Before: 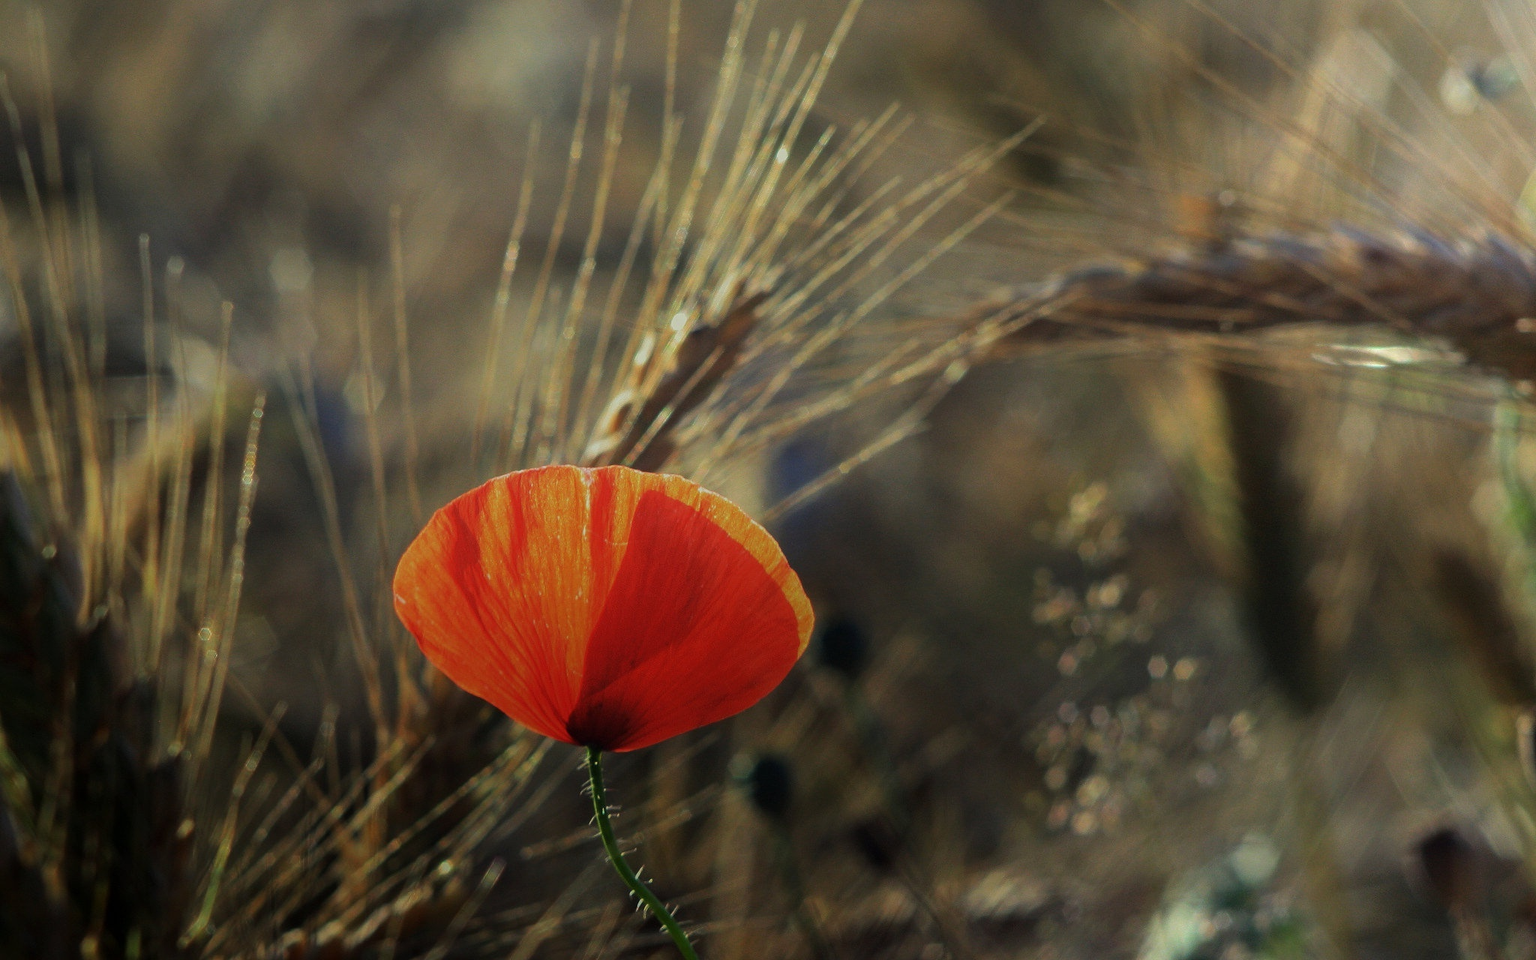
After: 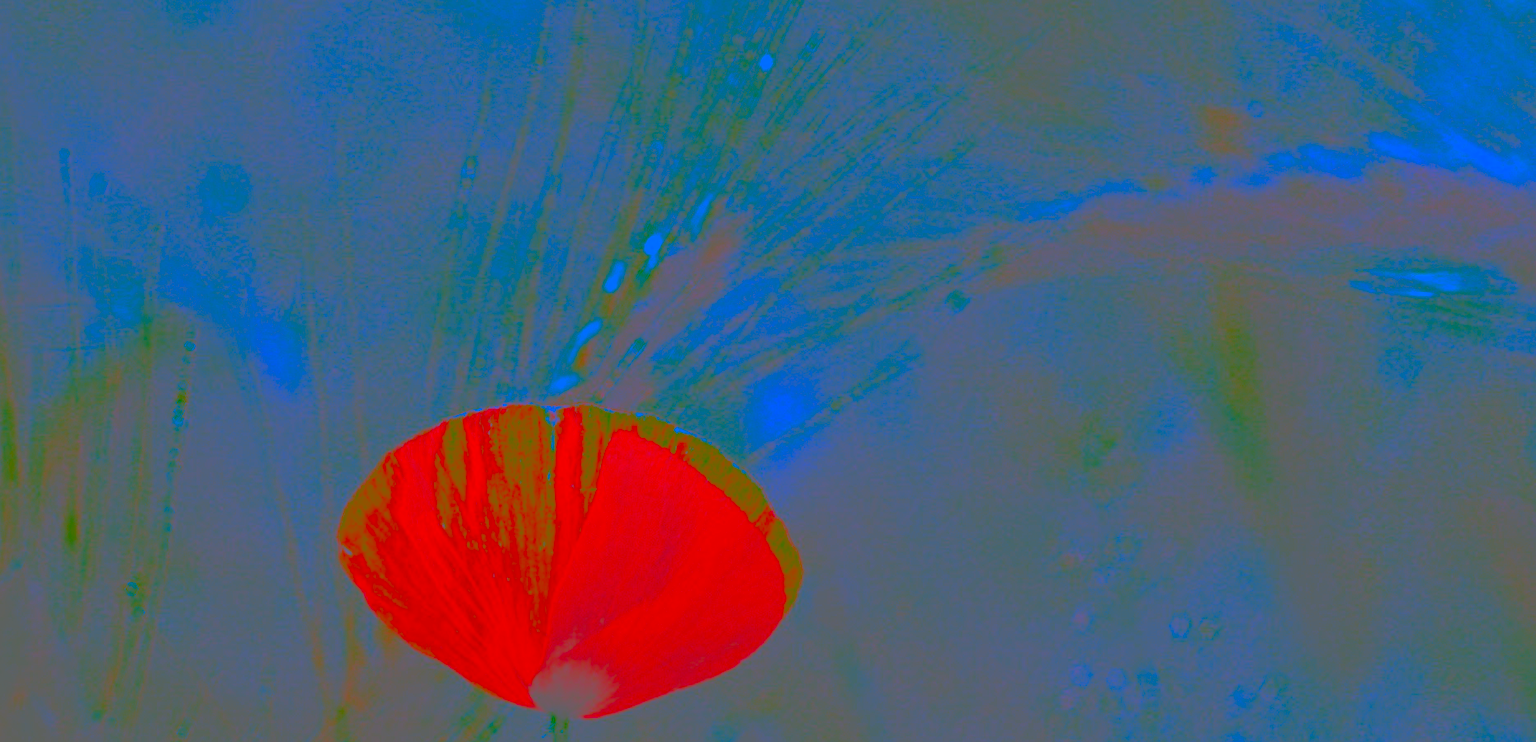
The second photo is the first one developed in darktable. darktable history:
crop: left 5.596%, top 10.314%, right 3.534%, bottom 19.395%
contrast brightness saturation: contrast -0.99, brightness -0.17, saturation 0.75
shadows and highlights: low approximation 0.01, soften with gaussian
exposure: black level correction 0, exposure 0.95 EV, compensate exposure bias true, compensate highlight preservation false
tone equalizer: -8 EV -0.75 EV, -7 EV -0.7 EV, -6 EV -0.6 EV, -5 EV -0.4 EV, -3 EV 0.4 EV, -2 EV 0.6 EV, -1 EV 0.7 EV, +0 EV 0.75 EV, edges refinement/feathering 500, mask exposure compensation -1.57 EV, preserve details no
local contrast: on, module defaults
white balance: red 0.766, blue 1.537
